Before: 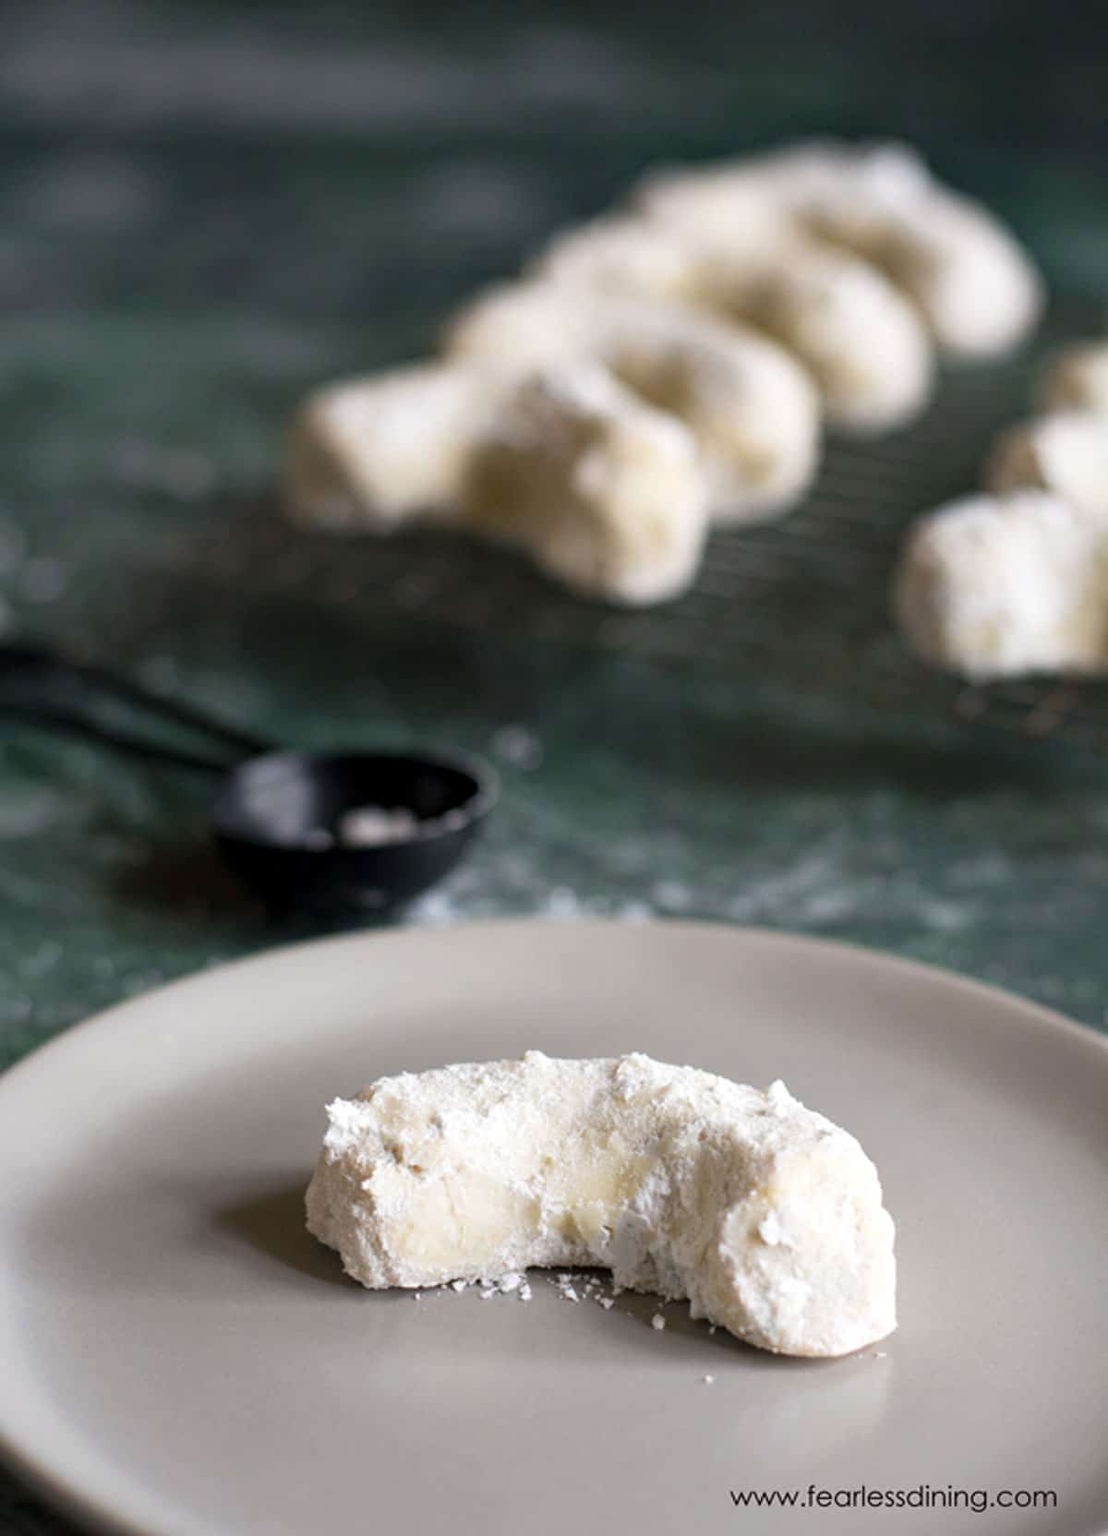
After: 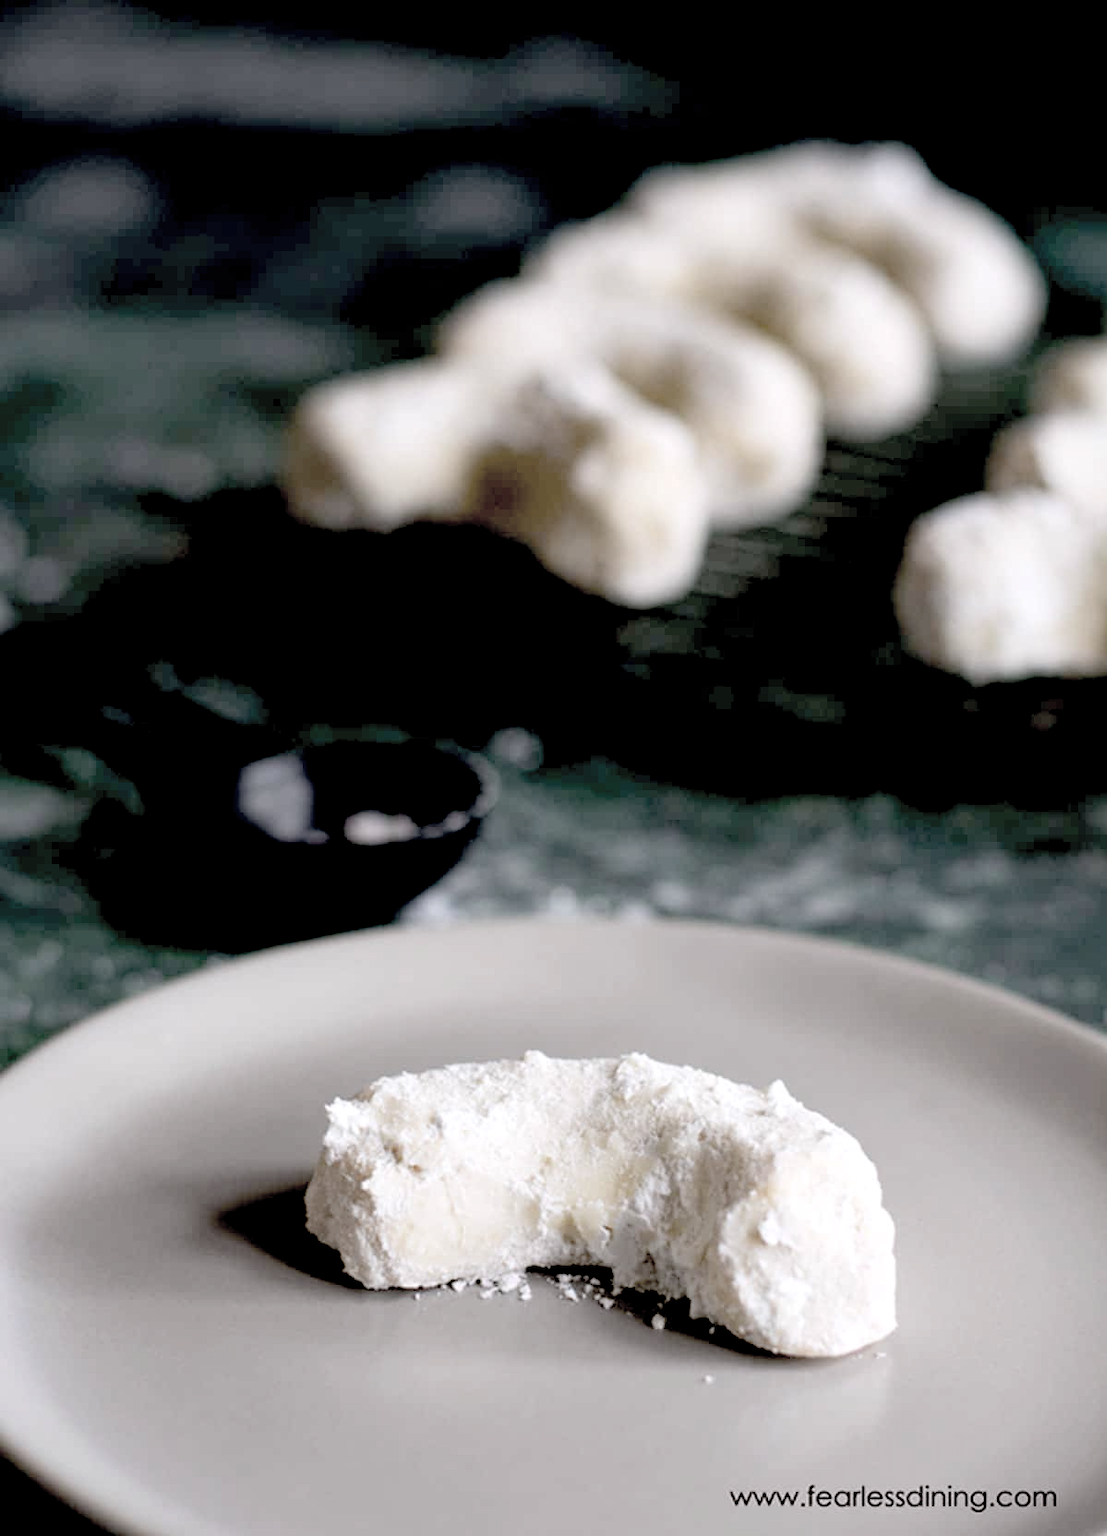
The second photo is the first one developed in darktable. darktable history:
color calibration: illuminant custom, x 0.348, y 0.365, temperature 4943.6 K
contrast brightness saturation: brightness 0.188, saturation -0.484
exposure: black level correction 0.047, exposure 0.014 EV, compensate exposure bias true, compensate highlight preservation false
